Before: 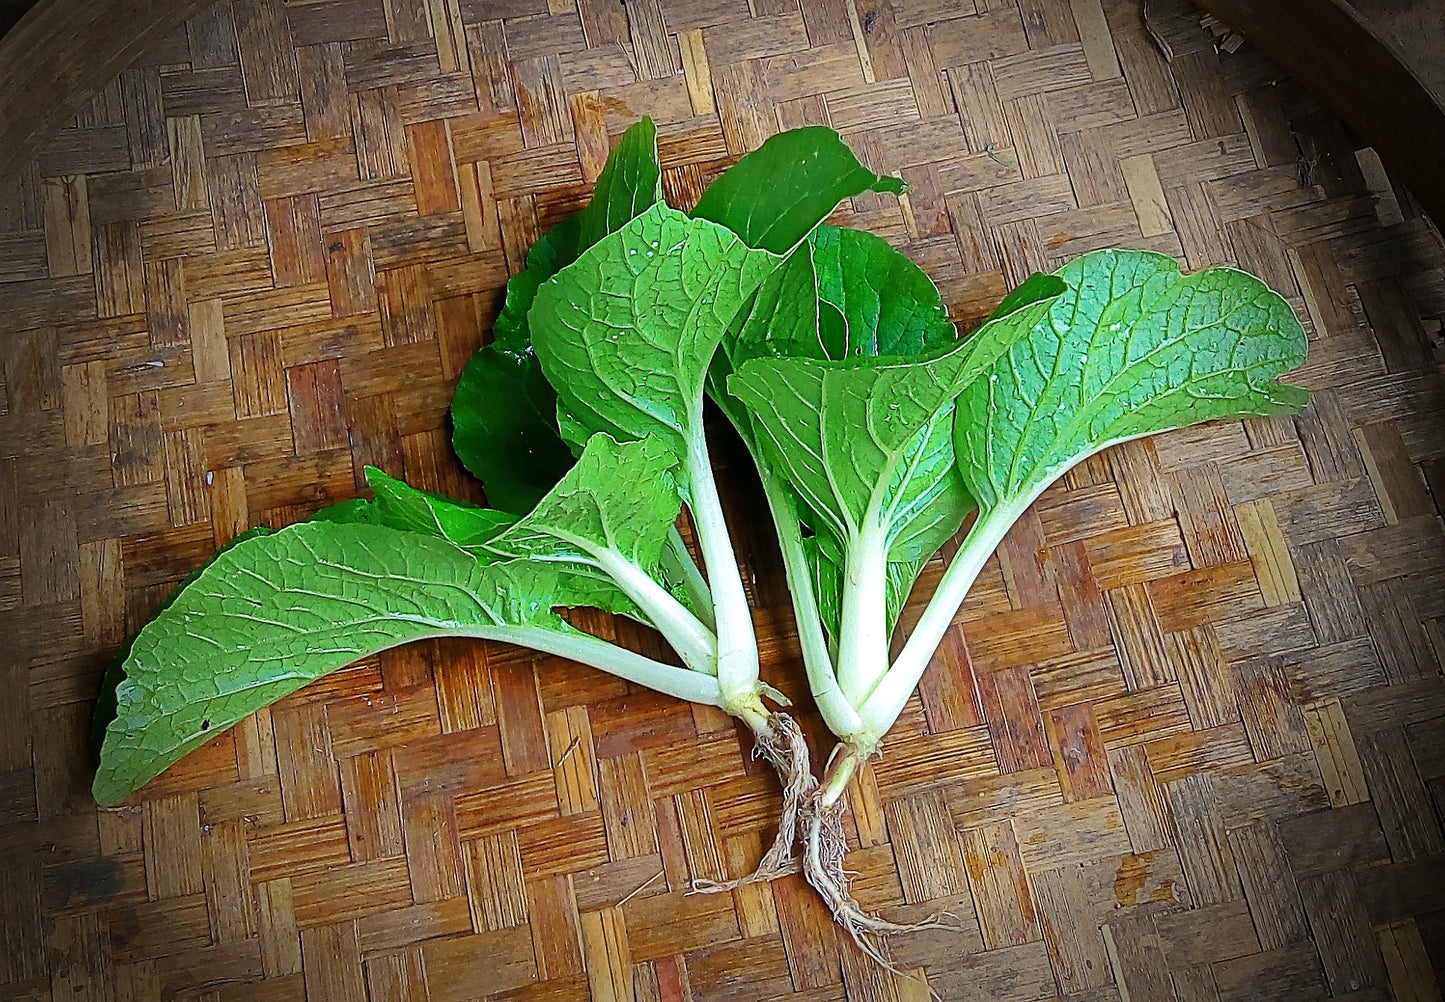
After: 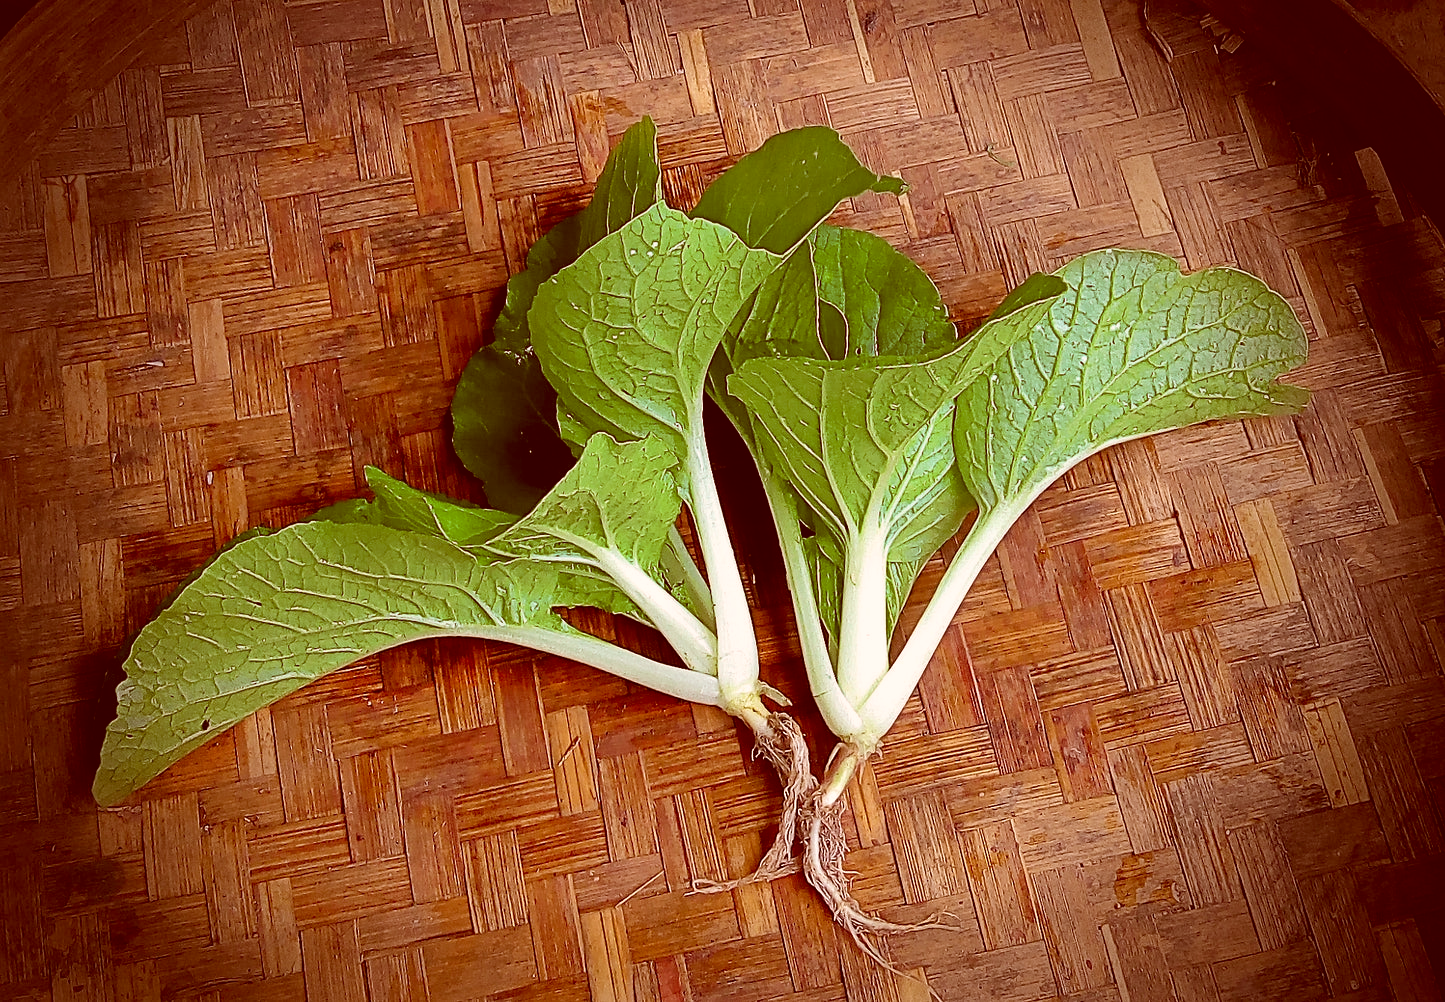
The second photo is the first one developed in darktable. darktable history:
color correction: highlights a* 9.03, highlights b* 8.71, shadows a* 40, shadows b* 40, saturation 0.8
tone equalizer: on, module defaults
